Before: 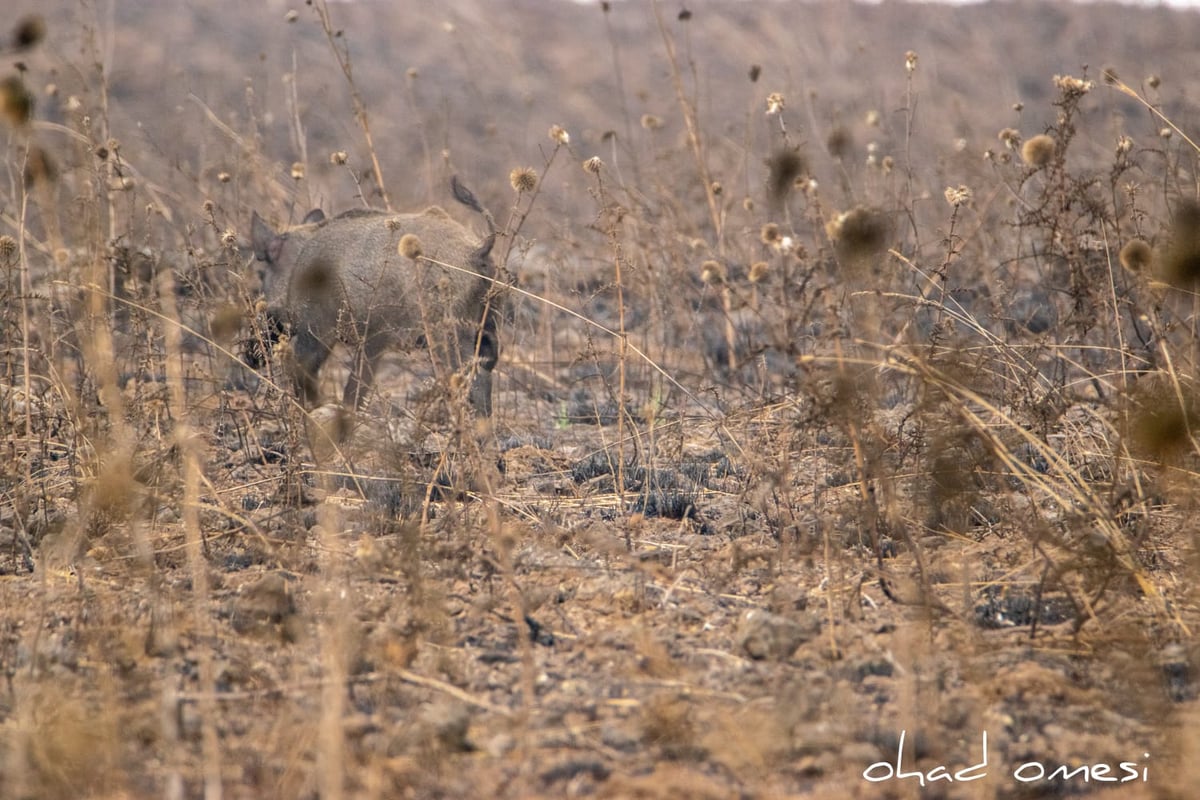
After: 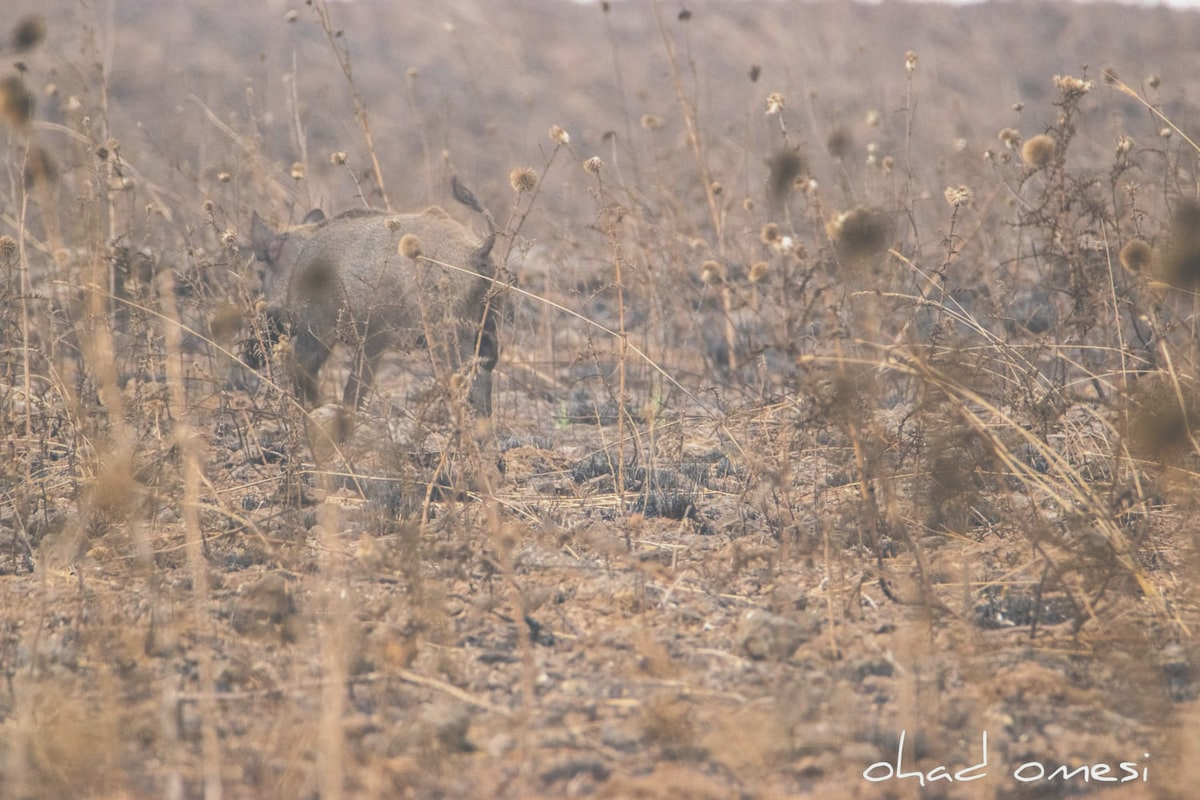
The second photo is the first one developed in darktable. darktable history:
filmic rgb: black relative exposure -11.82 EV, white relative exposure 5.46 EV, hardness 4.47, latitude 49.46%, contrast 1.143, add noise in highlights 0.002, preserve chrominance max RGB, color science v3 (2019), use custom middle-gray values true, contrast in highlights soft
color balance rgb: perceptual saturation grading › global saturation 20%, perceptual saturation grading › highlights -25.174%, perceptual saturation grading › shadows 24.595%
exposure: black level correction -0.086, compensate highlight preservation false
